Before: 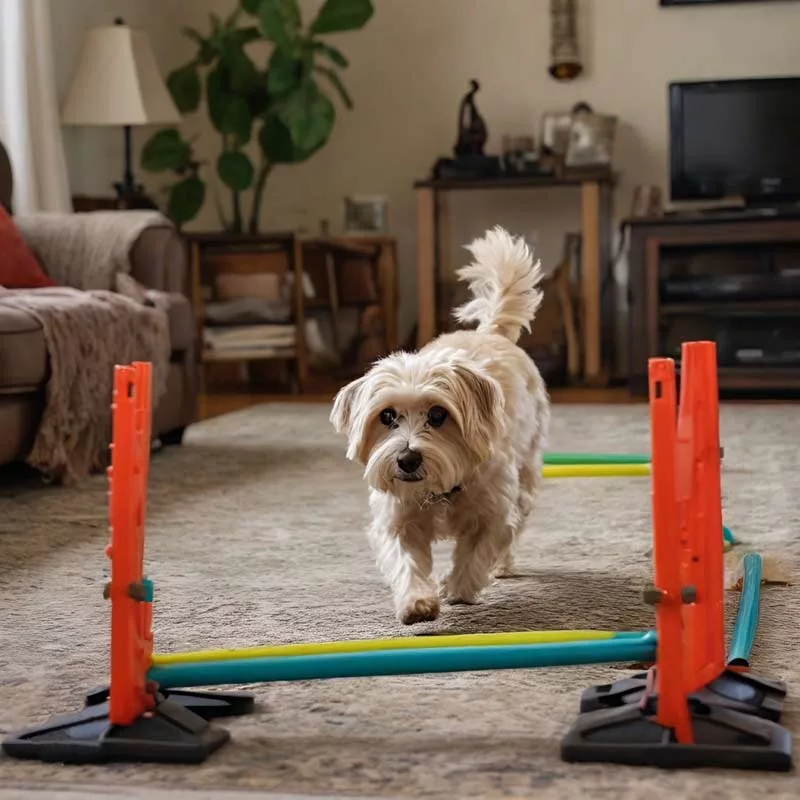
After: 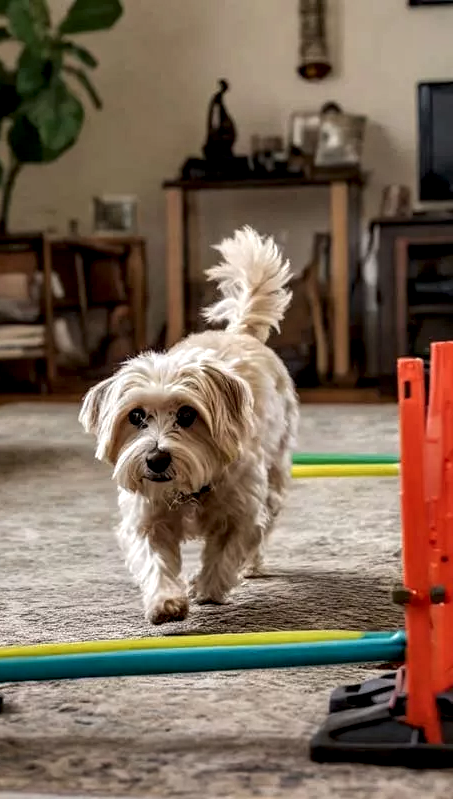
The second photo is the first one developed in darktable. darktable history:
crop: left 31.458%, top 0%, right 11.876%
local contrast: detail 160%
